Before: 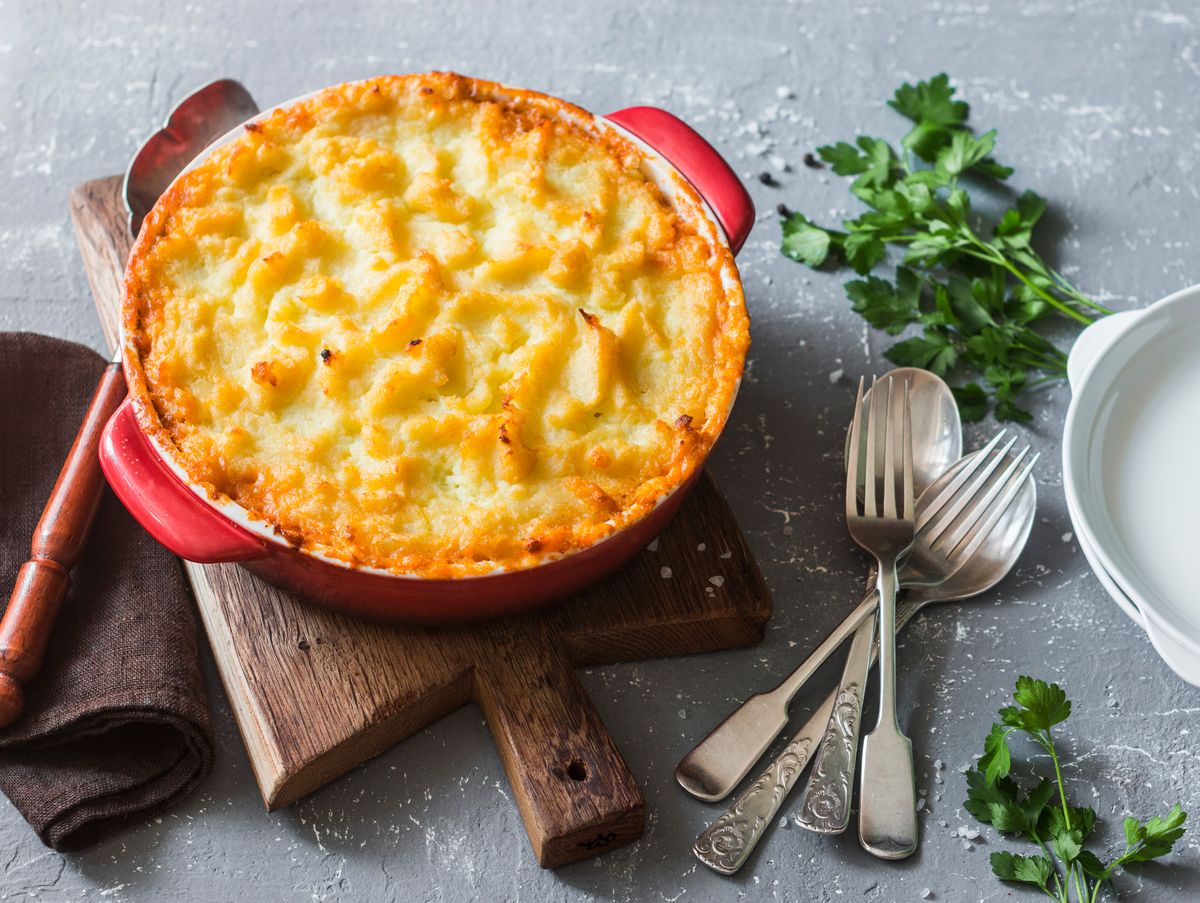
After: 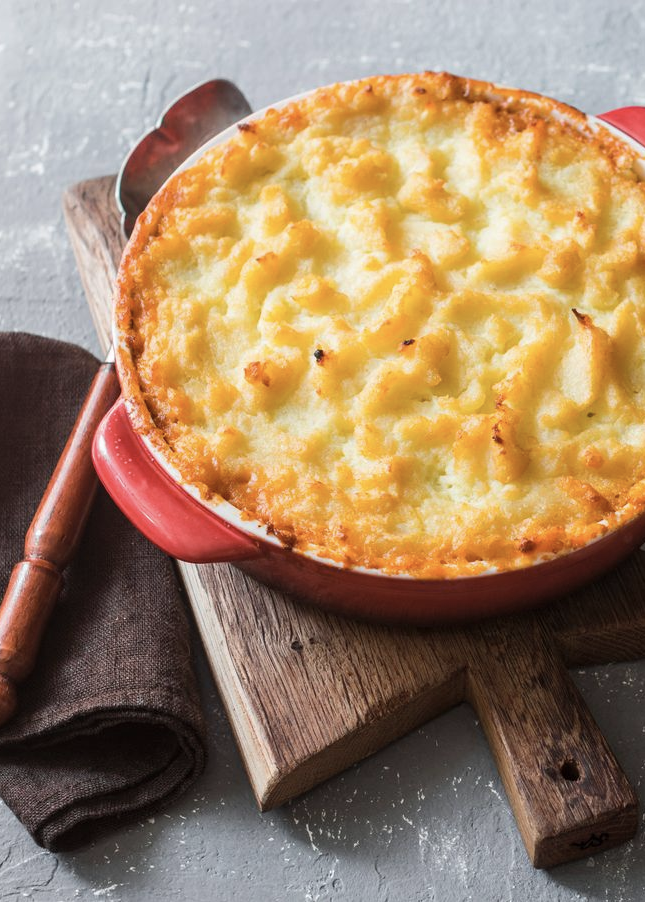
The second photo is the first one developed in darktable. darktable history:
crop: left 0.587%, right 45.588%, bottom 0.086%
color correction: saturation 0.8
